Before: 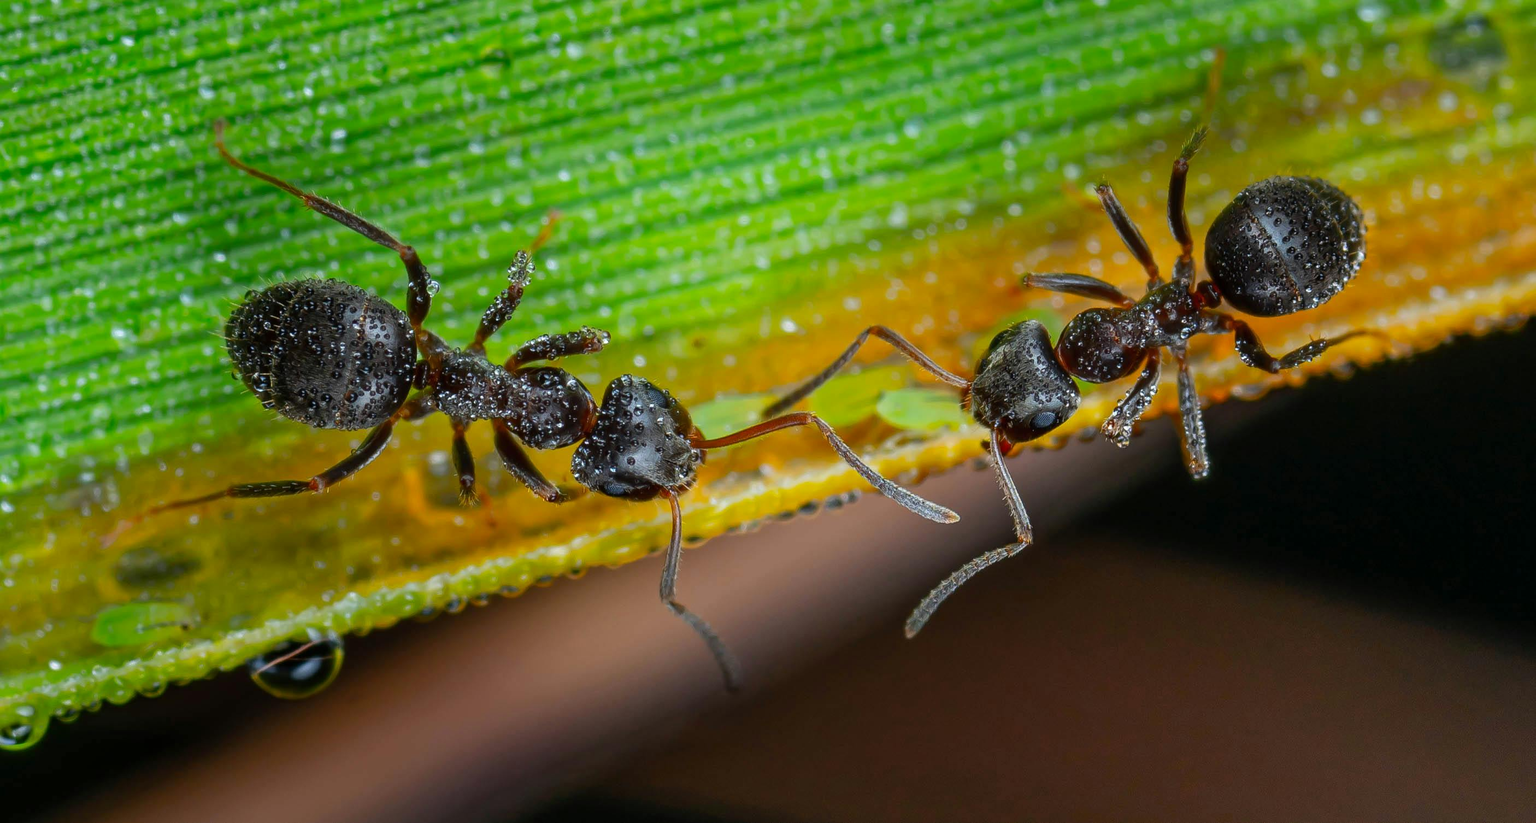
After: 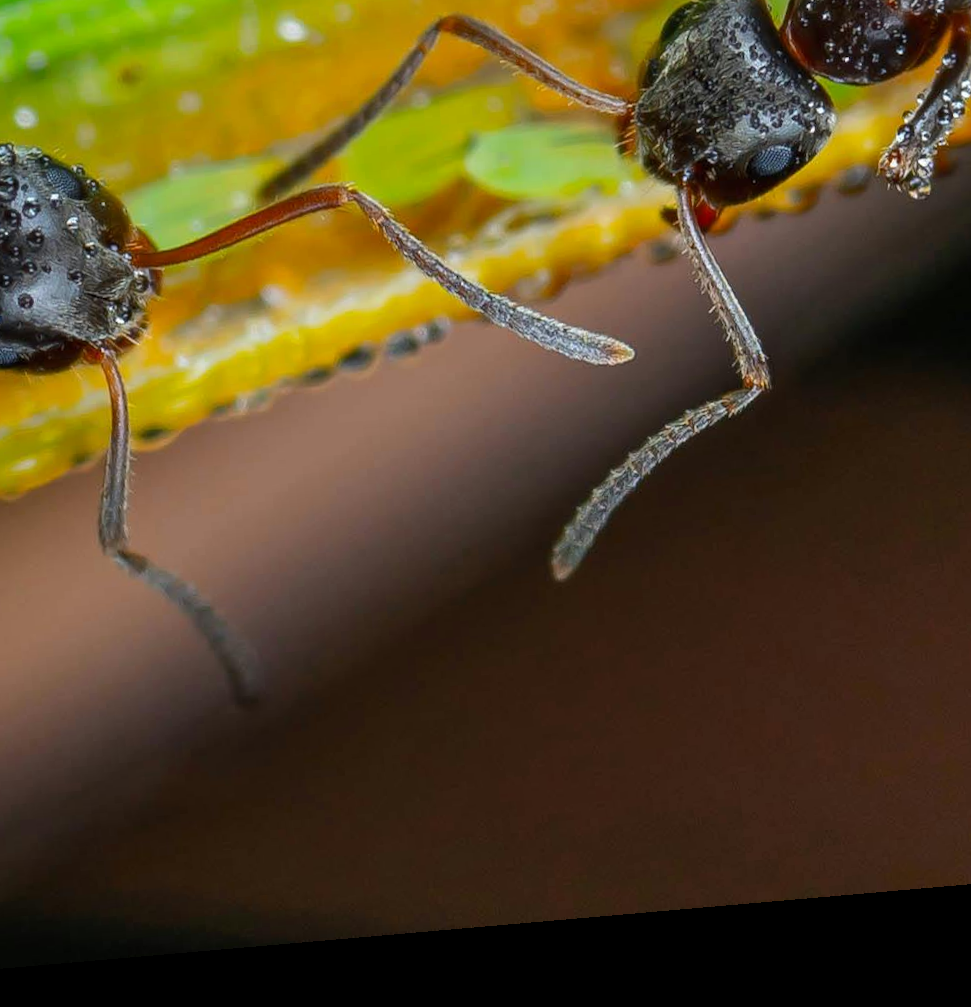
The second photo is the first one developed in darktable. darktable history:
crop: left 40.878%, top 39.176%, right 25.993%, bottom 3.081%
rotate and perspective: rotation -4.98°, automatic cropping off
